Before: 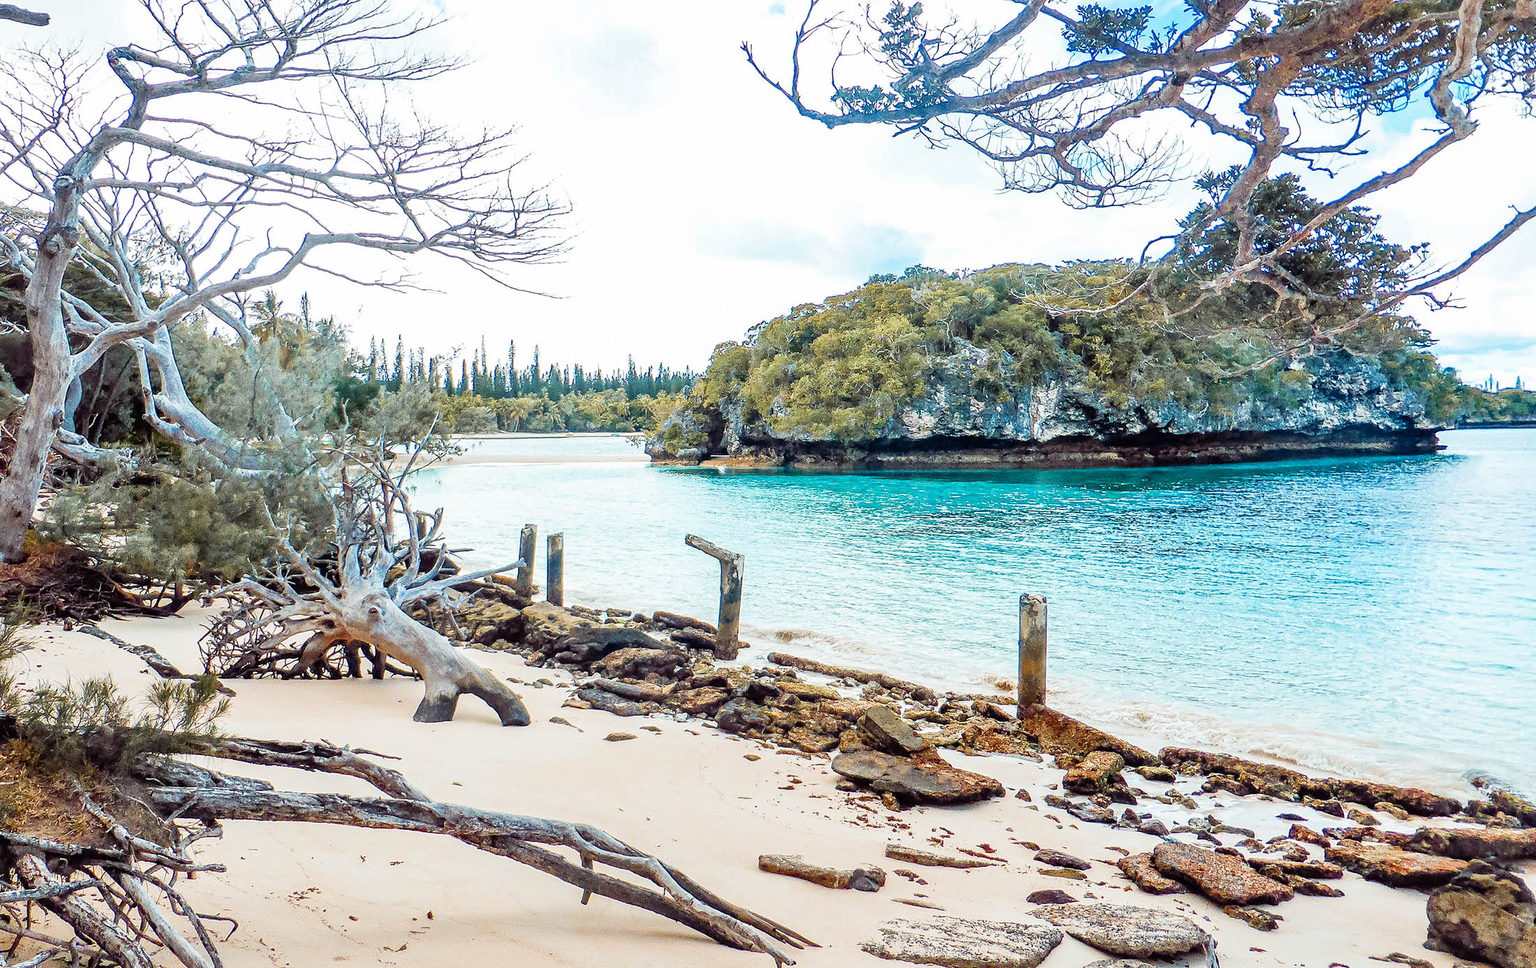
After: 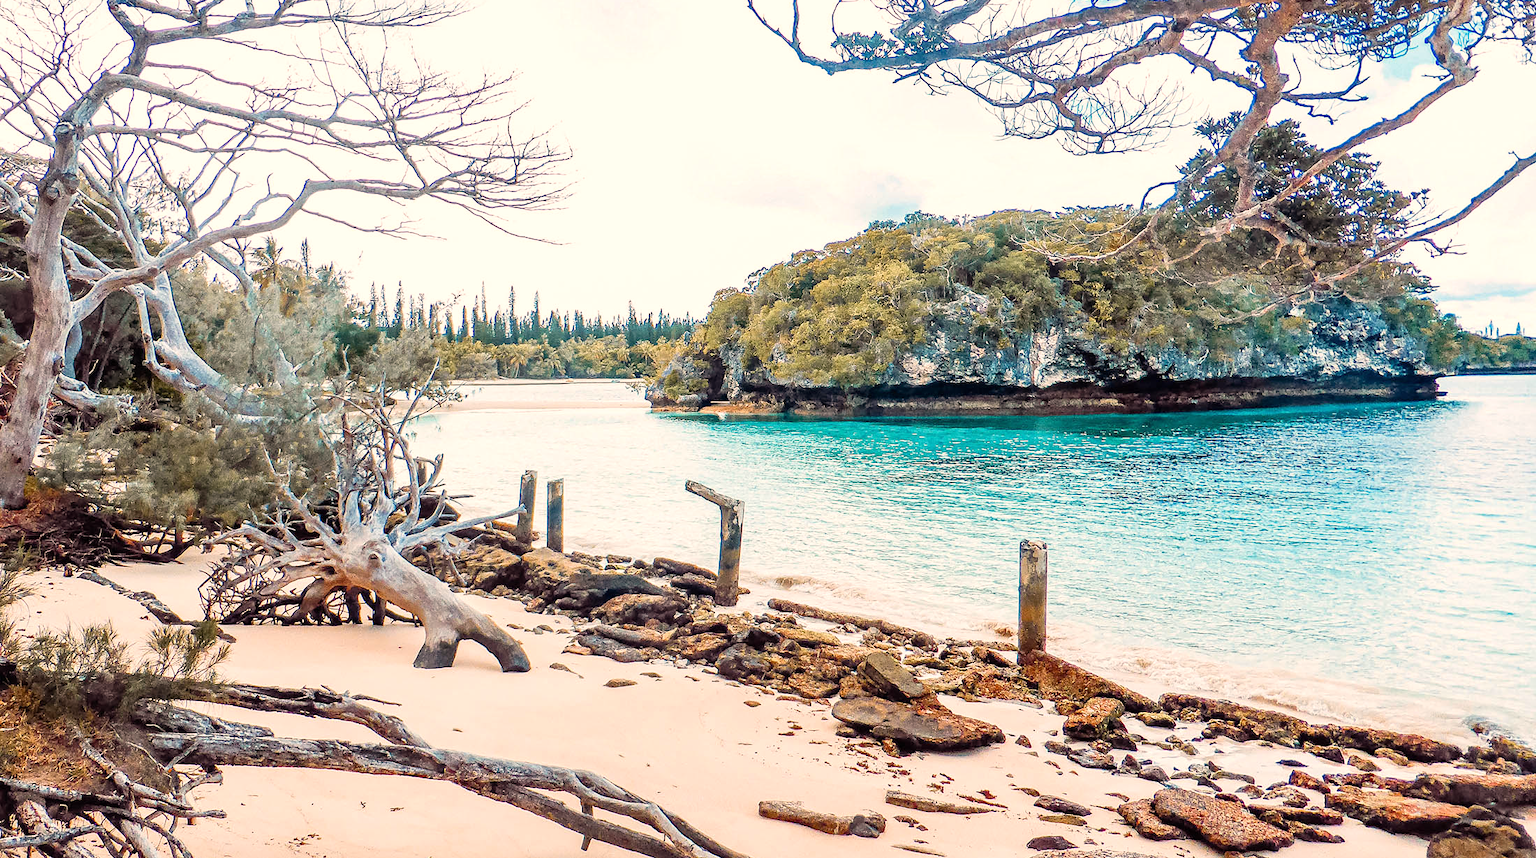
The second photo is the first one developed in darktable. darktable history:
crop and rotate: top 5.609%, bottom 5.609%
white balance: red 1.127, blue 0.943
